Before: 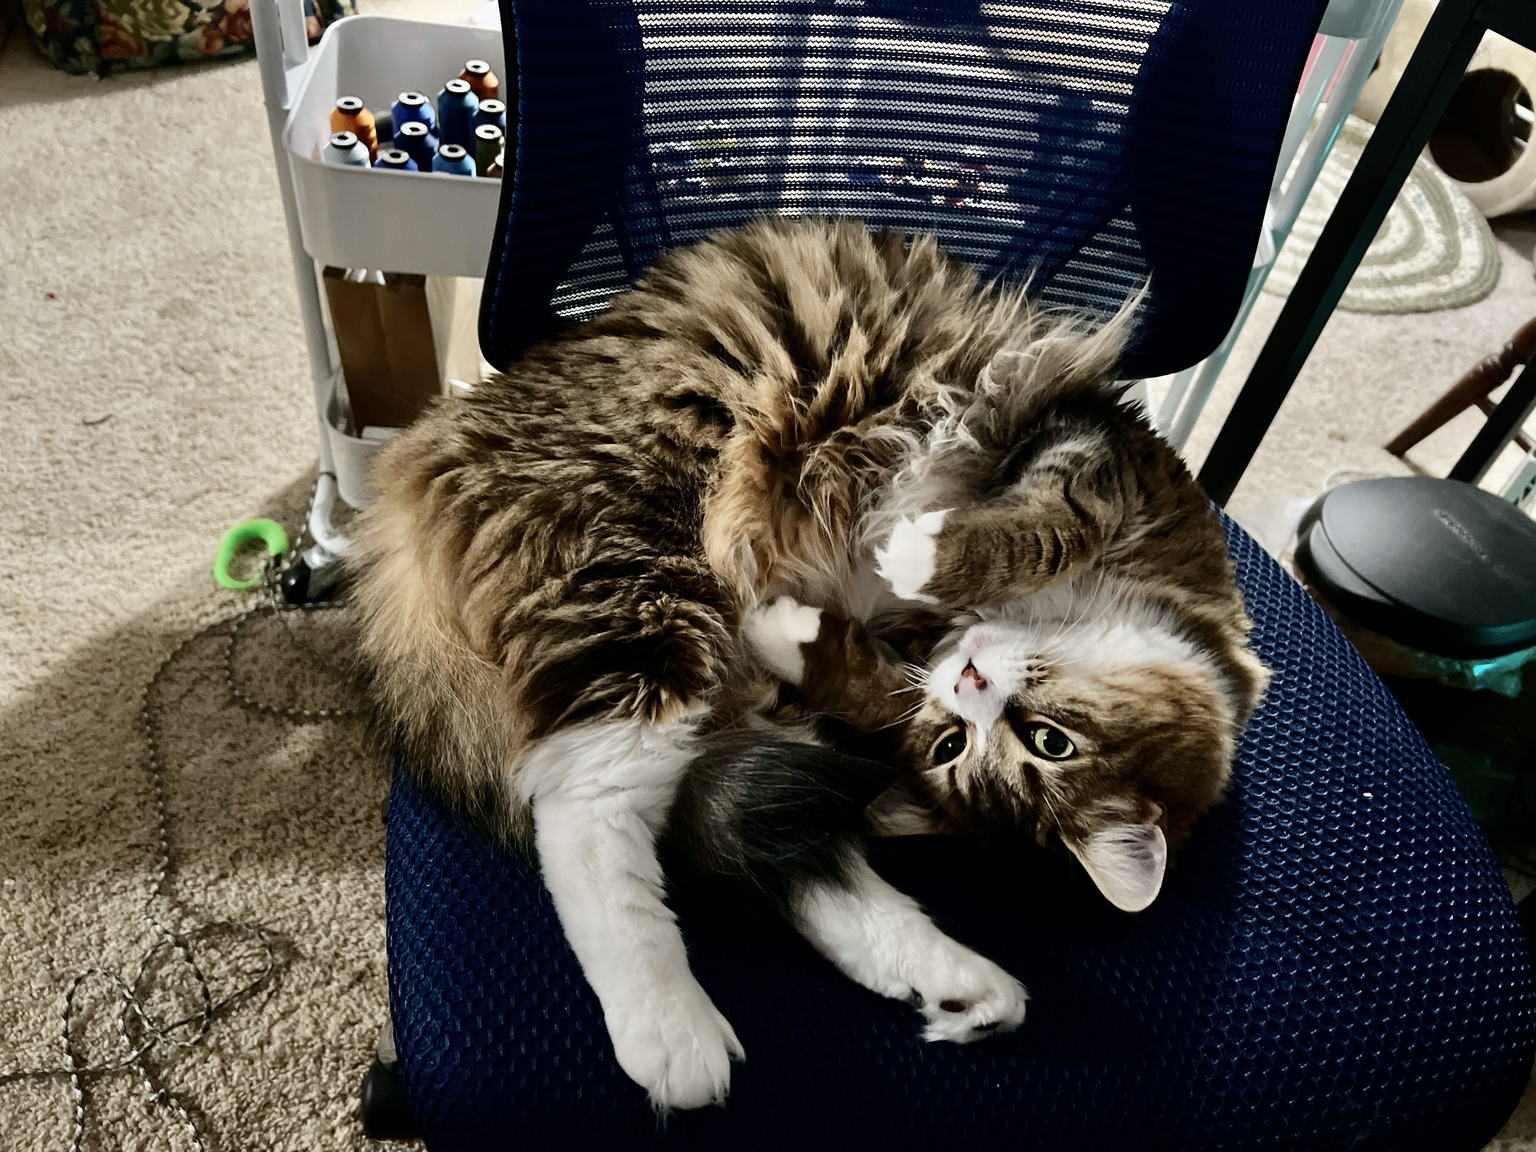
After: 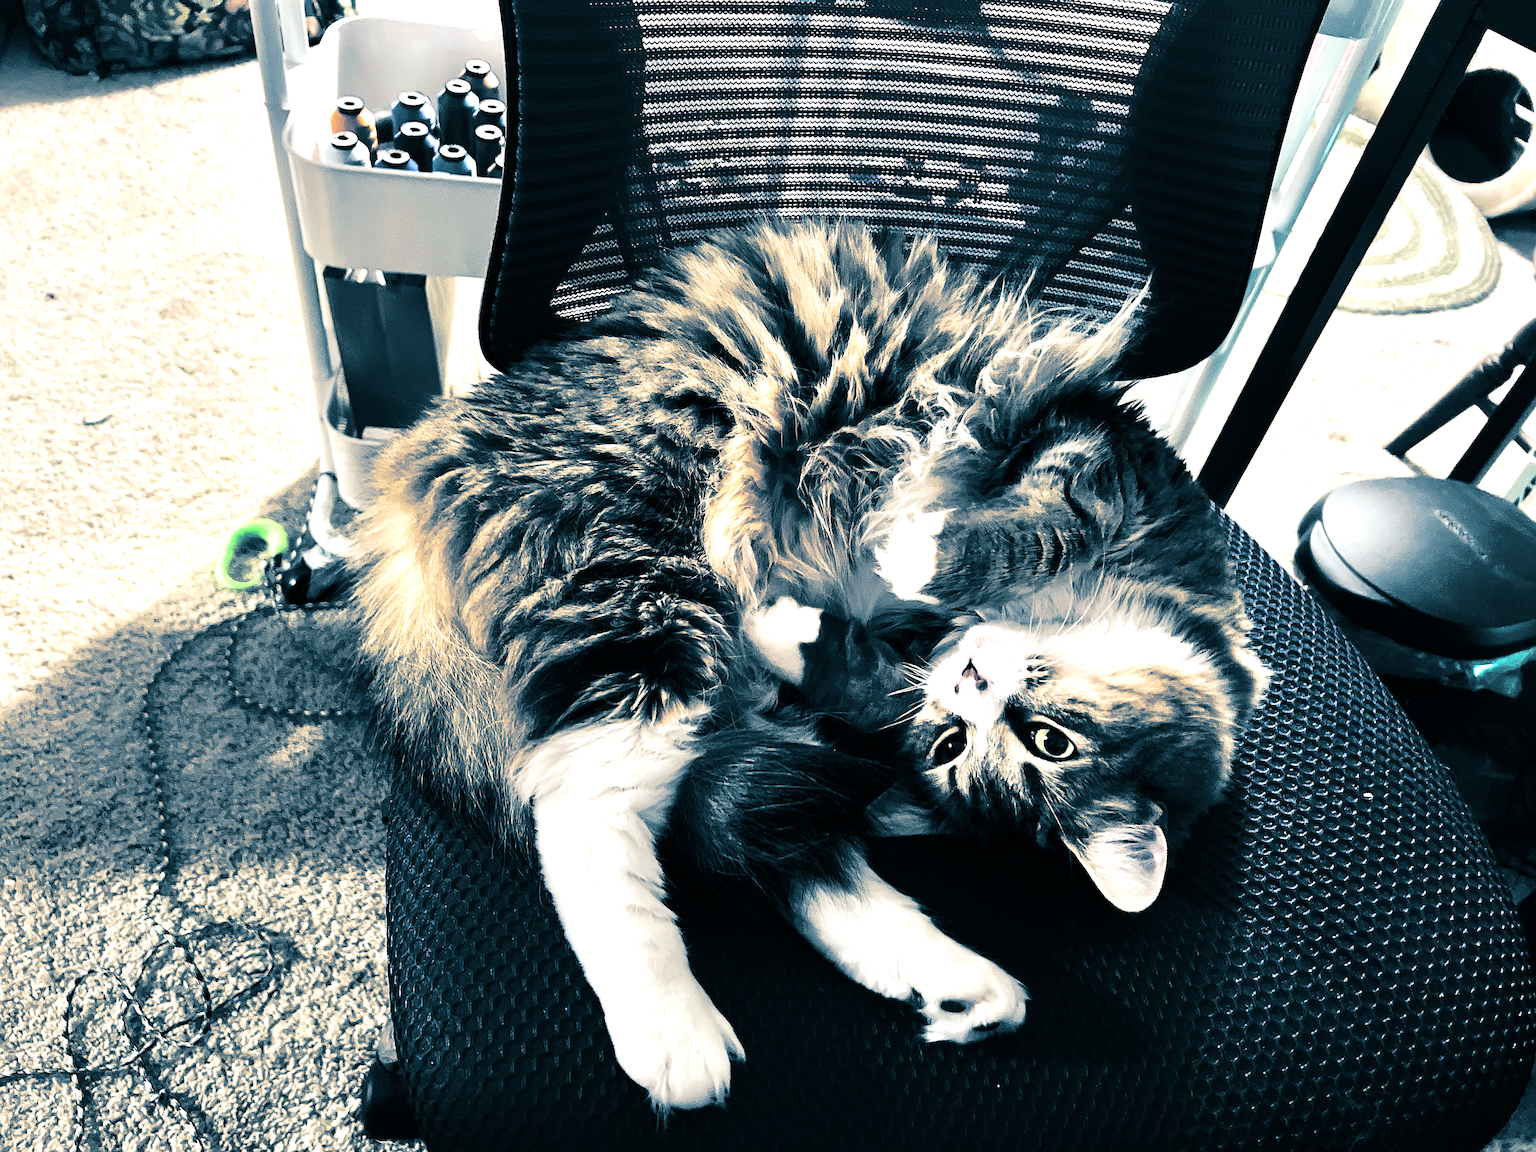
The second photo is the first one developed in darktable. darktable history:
exposure: black level correction 0, exposure 1.1 EV, compensate highlight preservation false
contrast brightness saturation: contrast 0.11, saturation -0.17
split-toning: shadows › hue 212.4°, balance -70
sharpen: radius 1.4, amount 1.25, threshold 0.7
